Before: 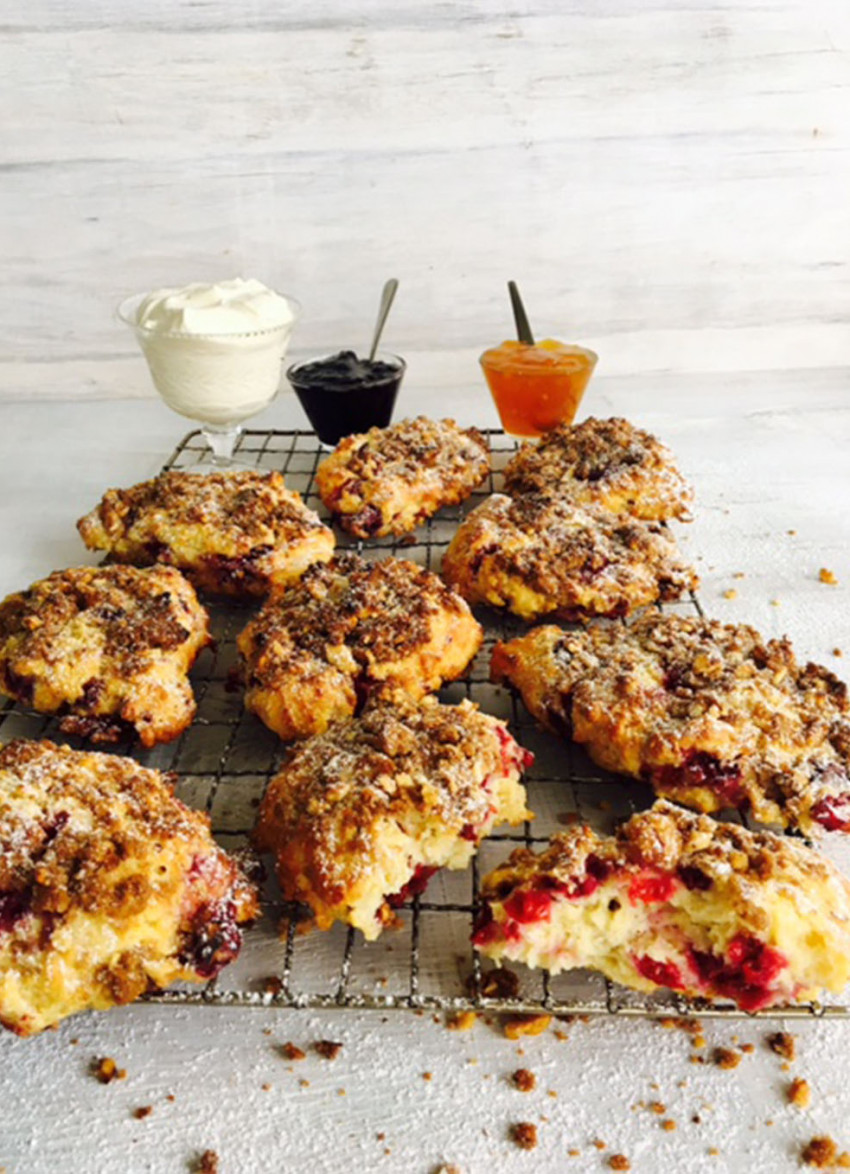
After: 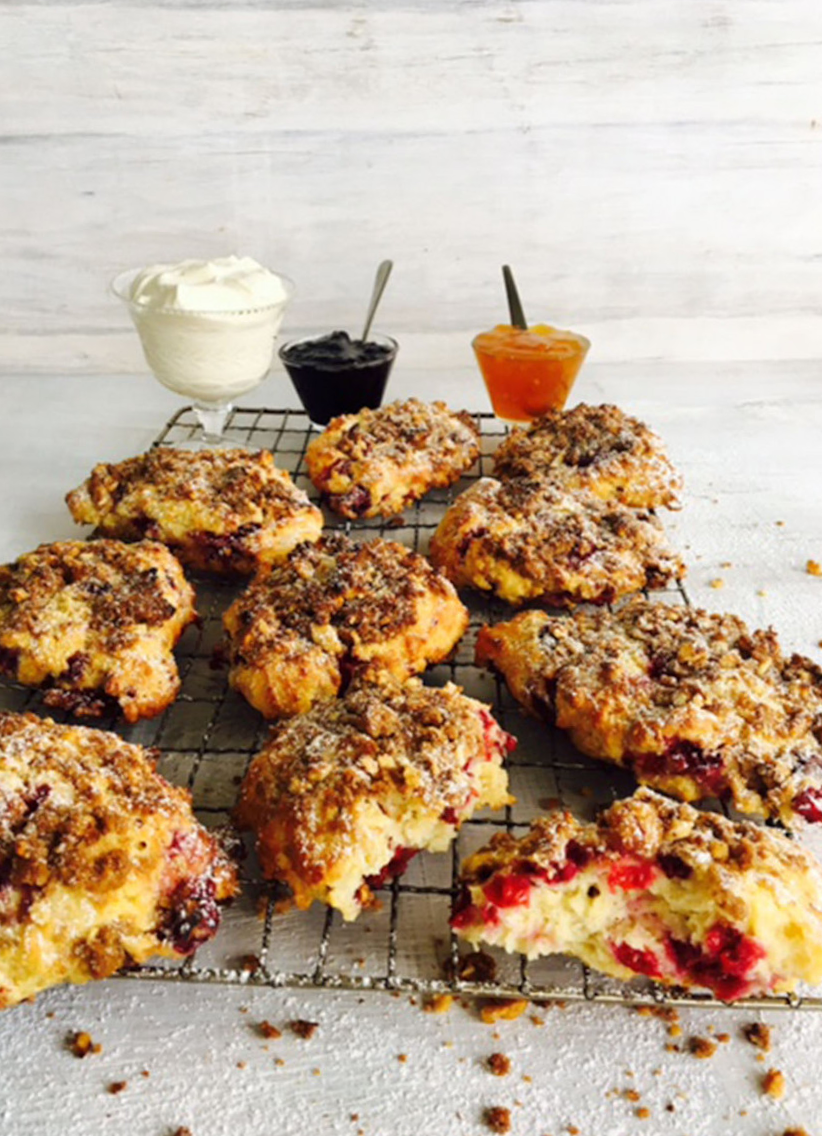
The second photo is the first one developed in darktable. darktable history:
crop and rotate: angle -1.39°
